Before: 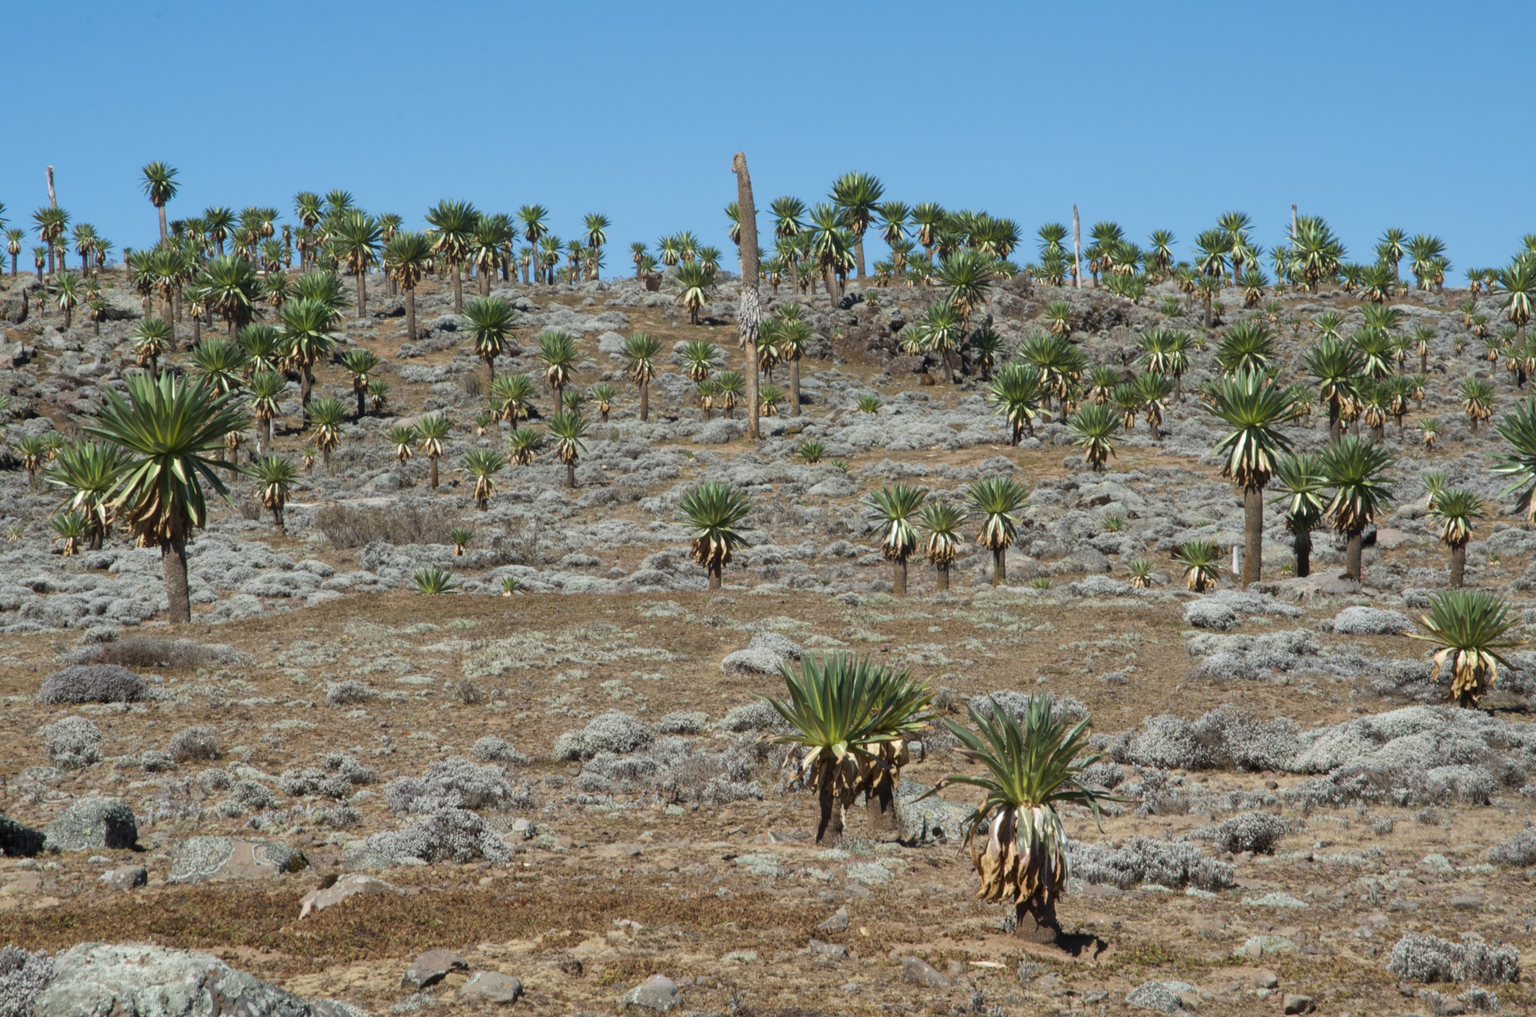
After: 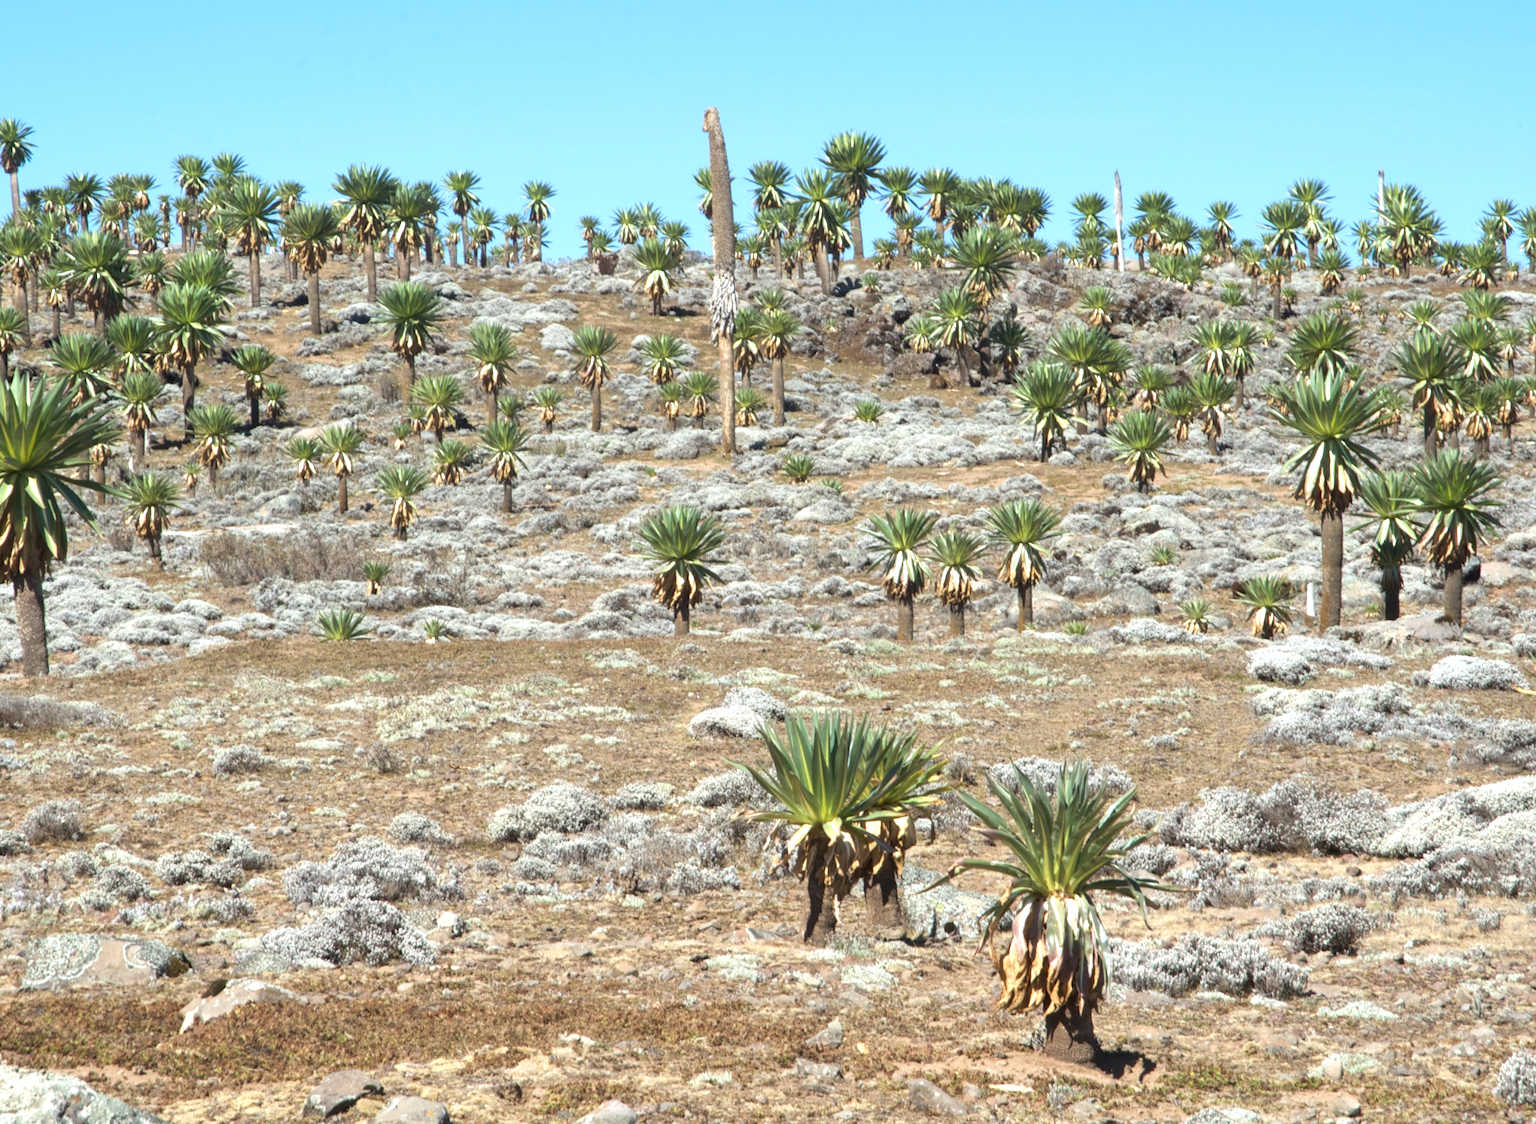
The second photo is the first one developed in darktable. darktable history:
crop: left 9.807%, top 6.259%, right 7.334%, bottom 2.177%
exposure: exposure 1 EV, compensate highlight preservation false
